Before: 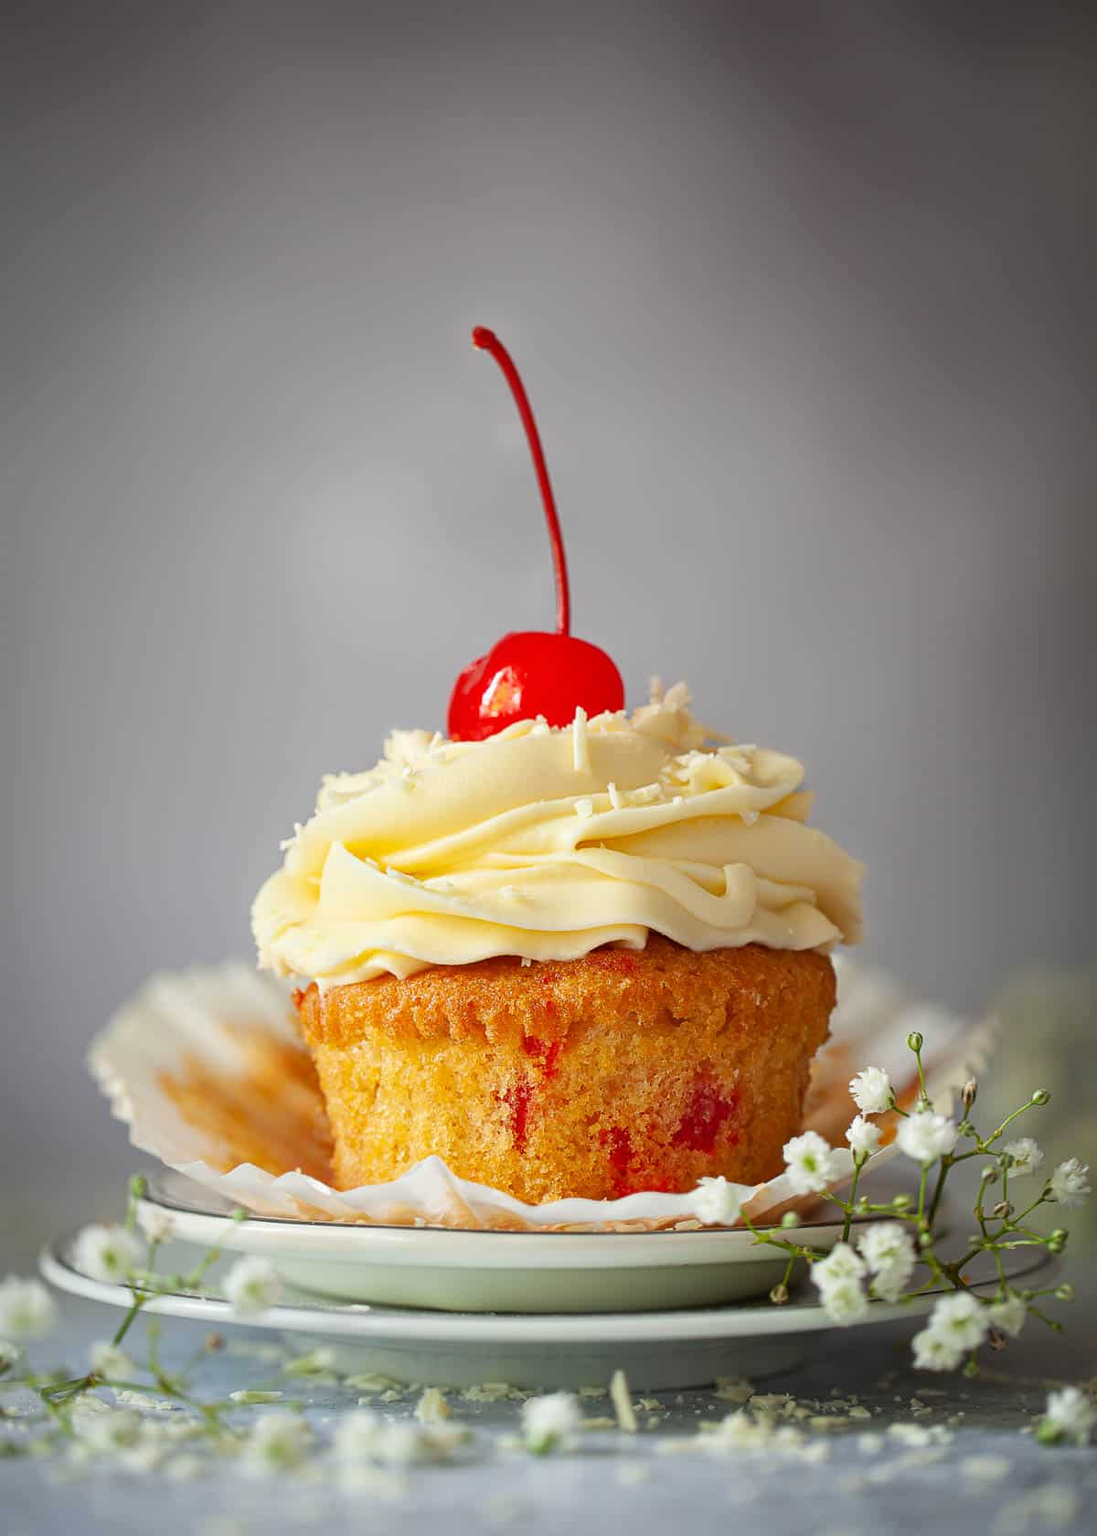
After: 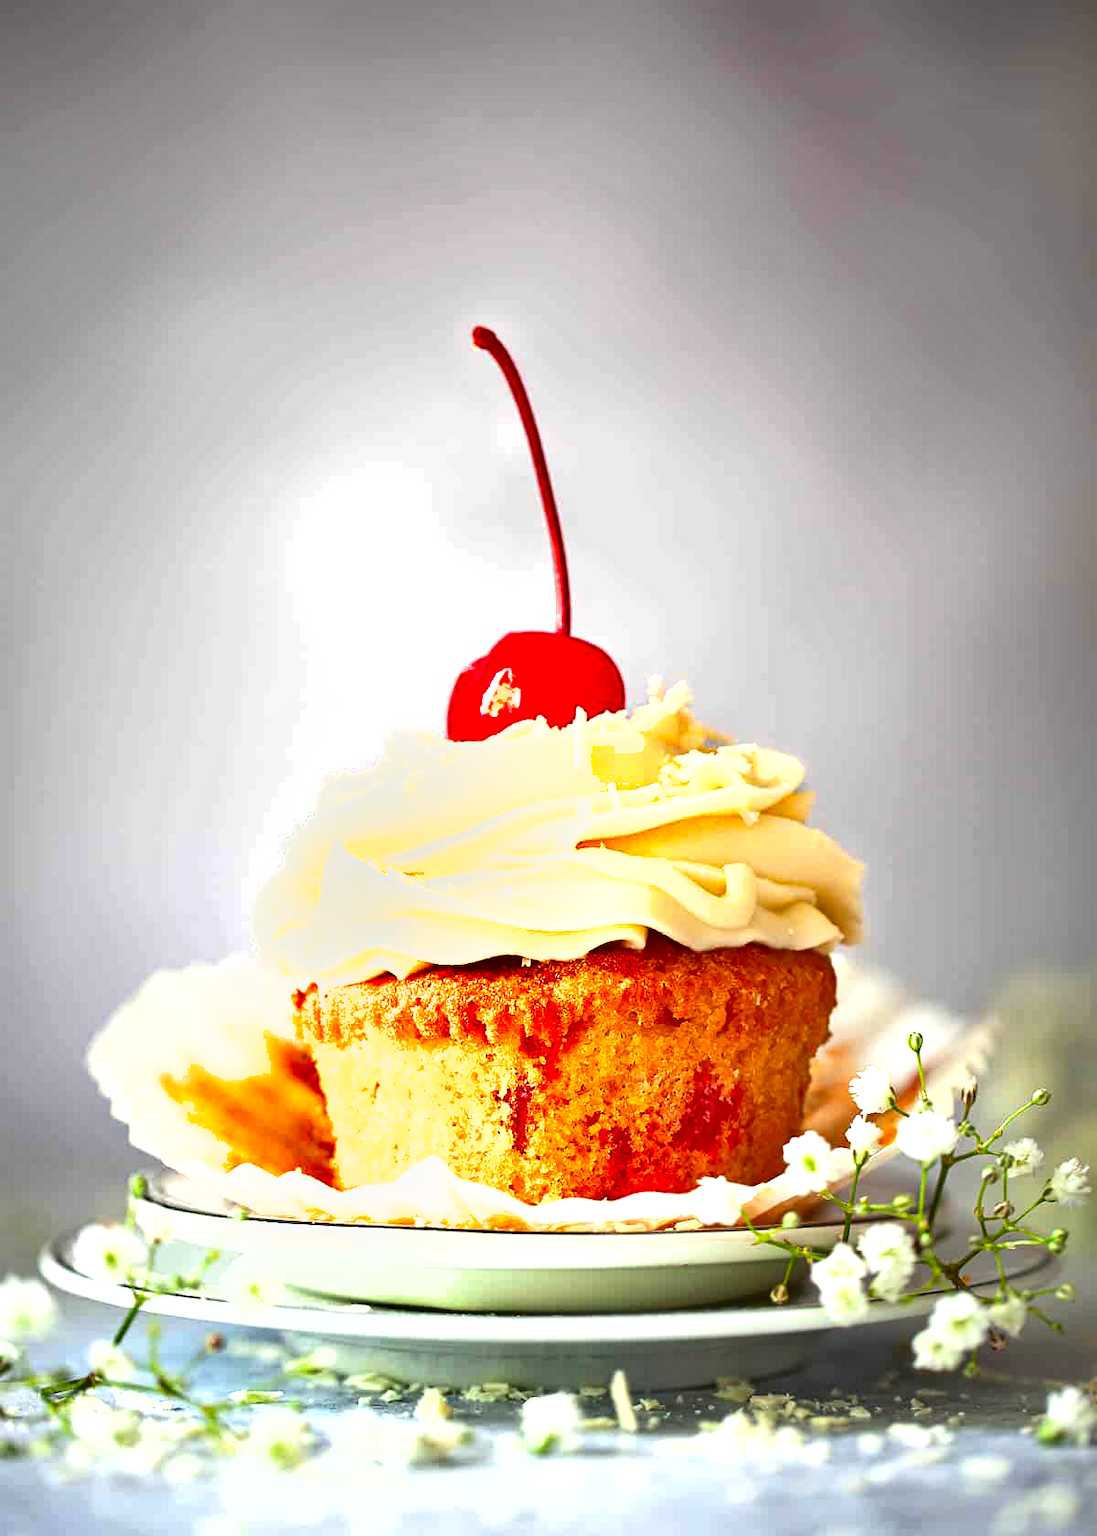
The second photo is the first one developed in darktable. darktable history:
shadows and highlights: highlights color adjustment 40.11%, soften with gaussian
exposure: black level correction 0, exposure 1.288 EV, compensate exposure bias true, compensate highlight preservation false
contrast brightness saturation: contrast 0.083, saturation 0.2
tone curve: curves: ch0 [(0, 0) (0.003, 0.004) (0.011, 0.005) (0.025, 0.014) (0.044, 0.037) (0.069, 0.059) (0.1, 0.096) (0.136, 0.116) (0.177, 0.133) (0.224, 0.177) (0.277, 0.255) (0.335, 0.319) (0.399, 0.385) (0.468, 0.457) (0.543, 0.545) (0.623, 0.621) (0.709, 0.705) (0.801, 0.801) (0.898, 0.901) (1, 1)], color space Lab, independent channels, preserve colors none
